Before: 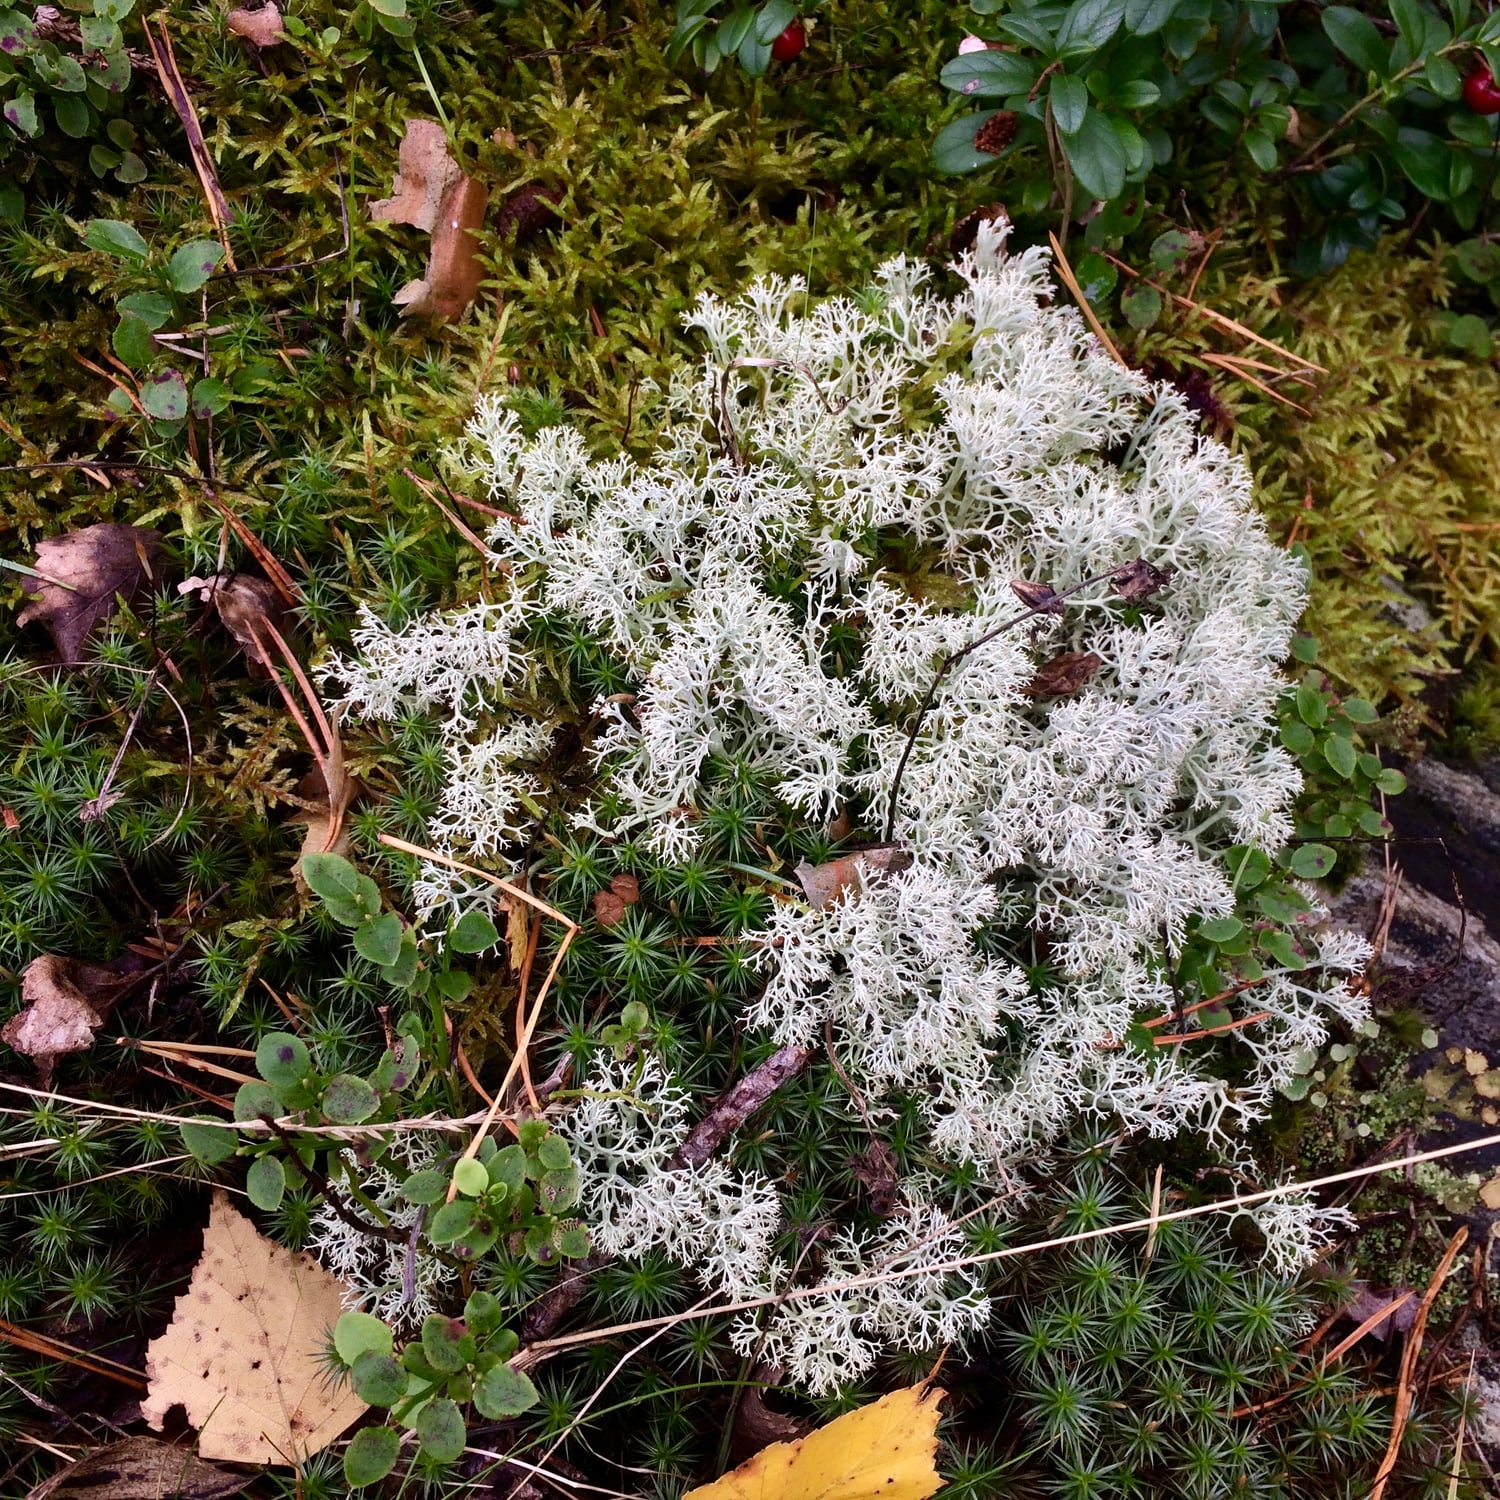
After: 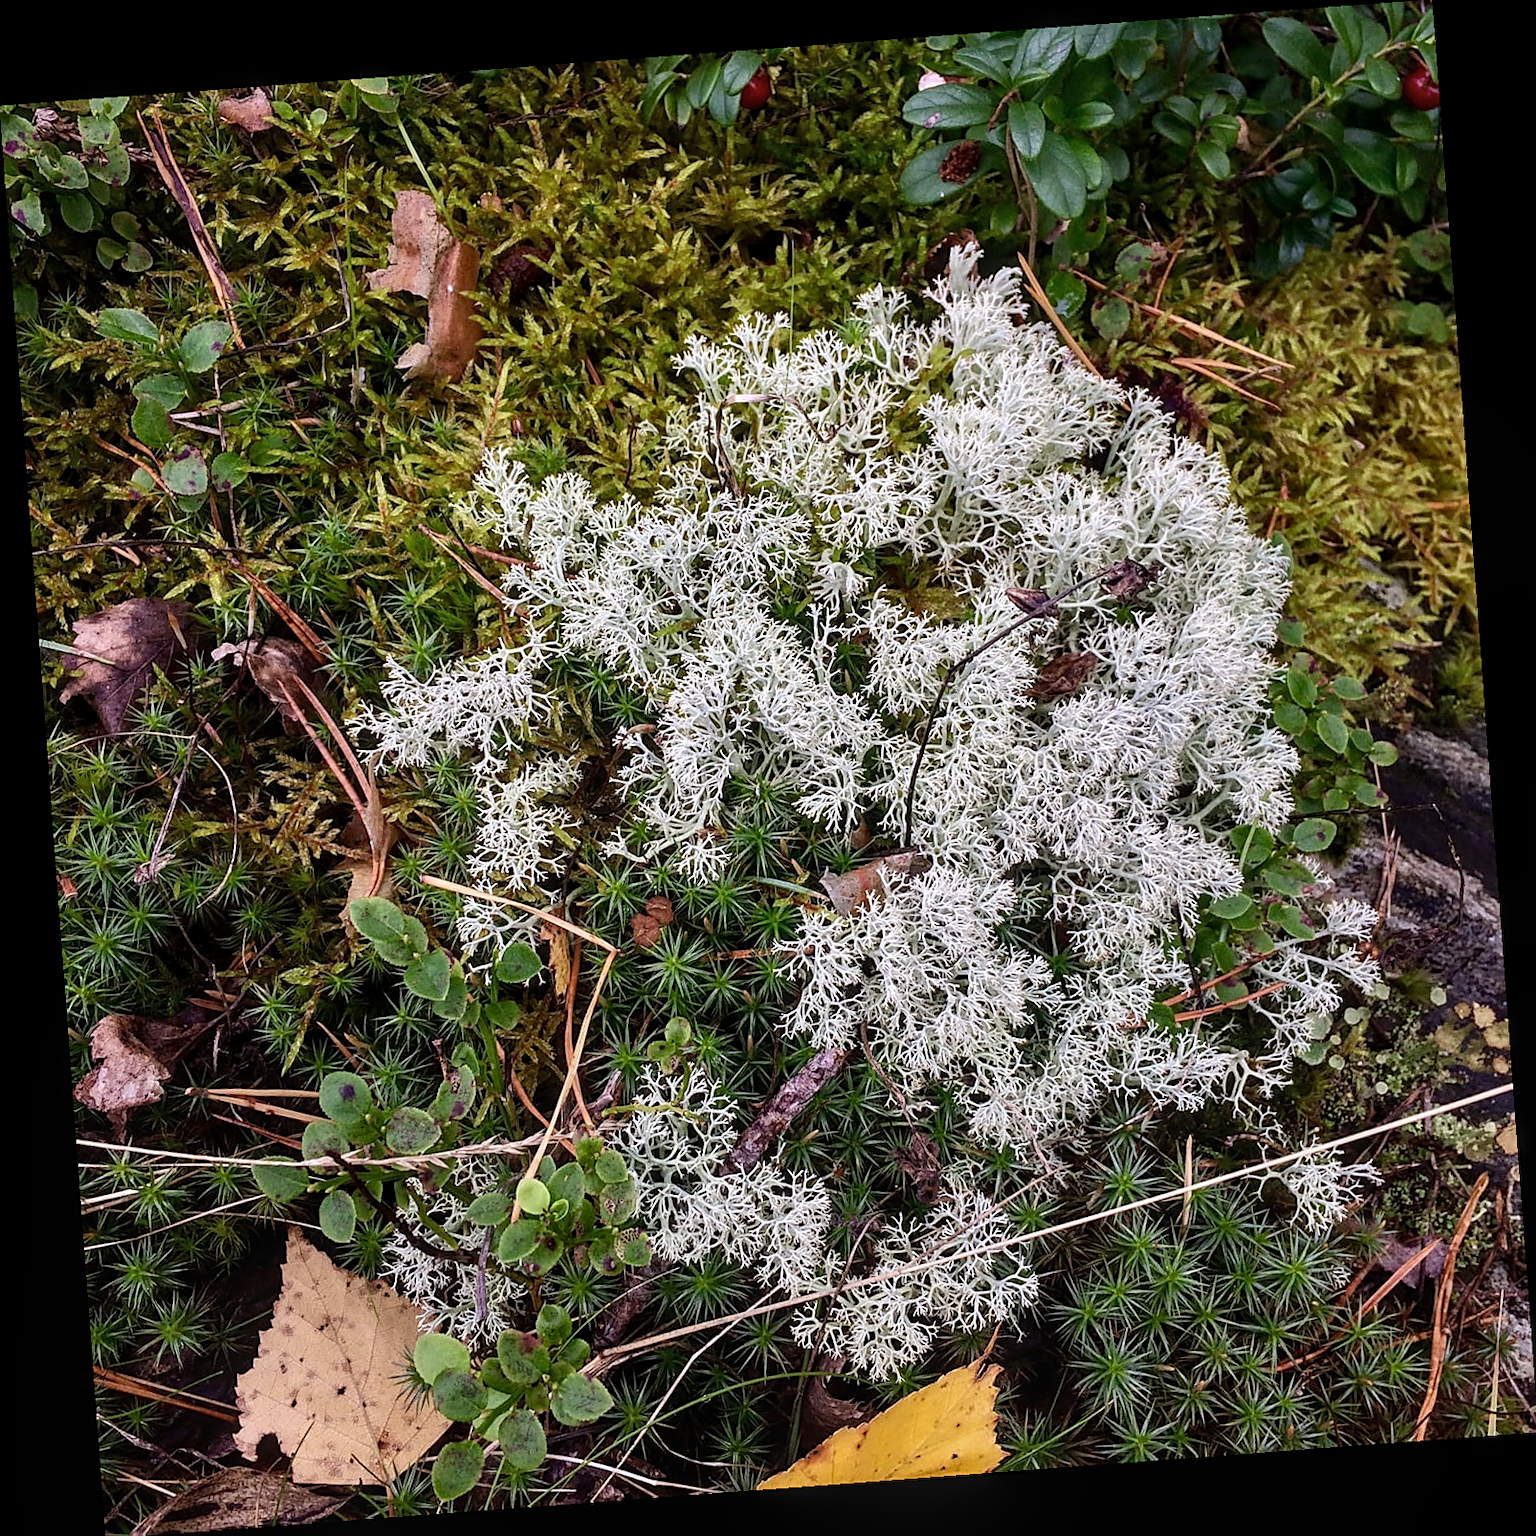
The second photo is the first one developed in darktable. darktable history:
rotate and perspective: rotation -4.25°, automatic cropping off
local contrast: on, module defaults
color zones: curves: ch0 [(0.068, 0.464) (0.25, 0.5) (0.48, 0.508) (0.75, 0.536) (0.886, 0.476) (0.967, 0.456)]; ch1 [(0.066, 0.456) (0.25, 0.5) (0.616, 0.508) (0.746, 0.56) (0.934, 0.444)]
sharpen: on, module defaults
